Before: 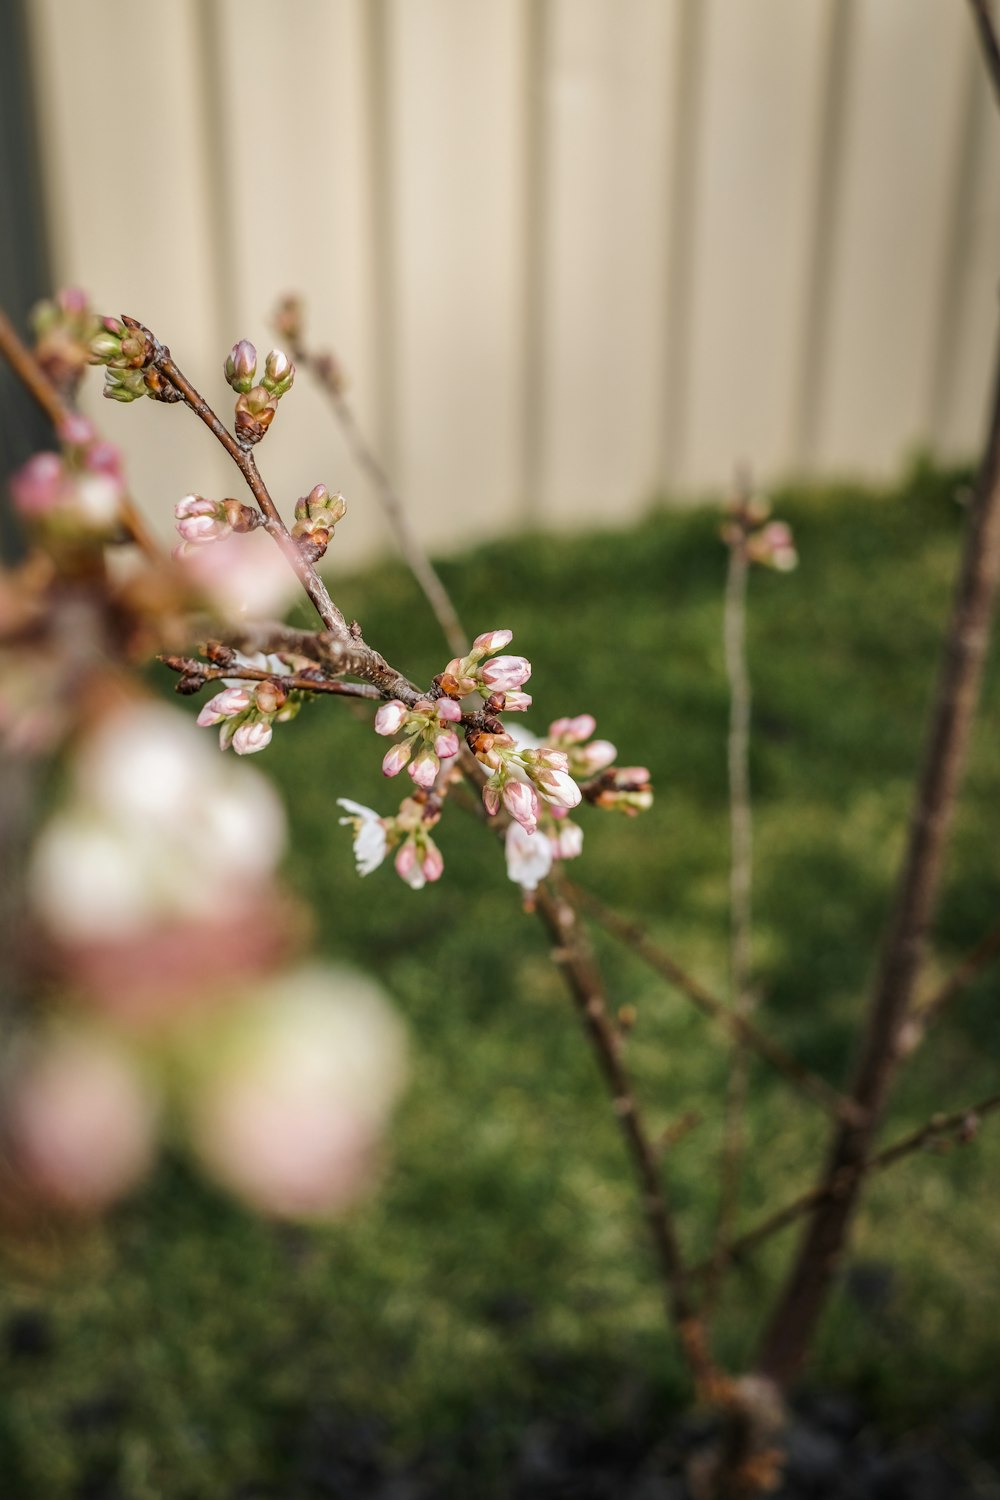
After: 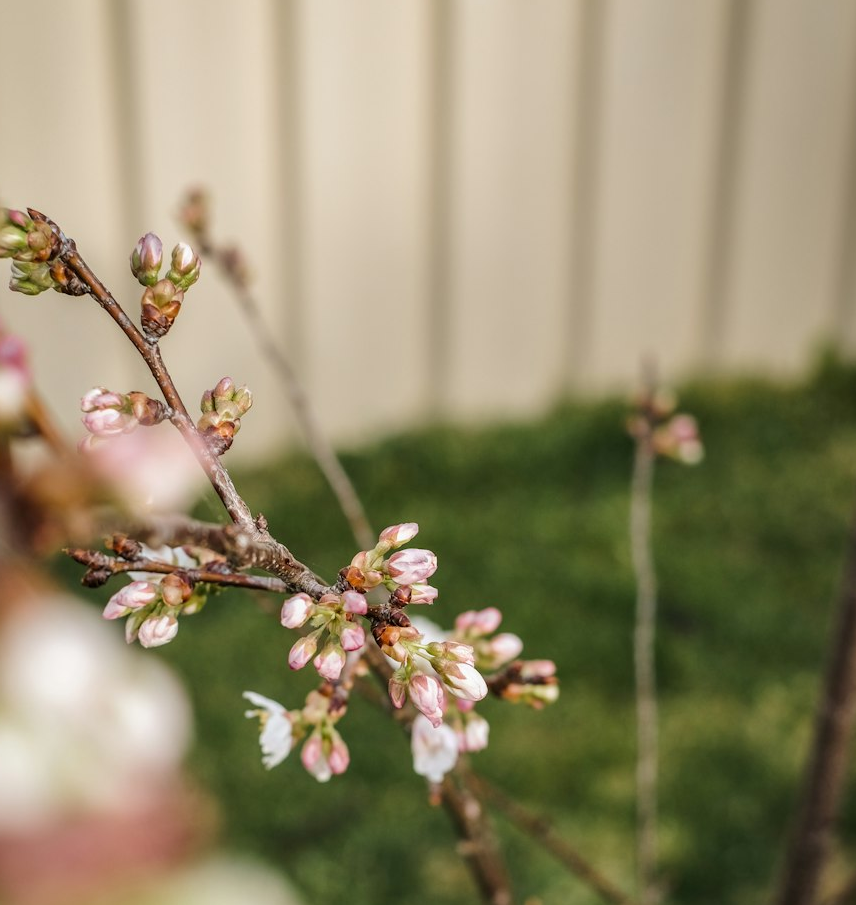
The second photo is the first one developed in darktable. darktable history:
crop and rotate: left 9.469%, top 7.227%, right 4.893%, bottom 32.398%
